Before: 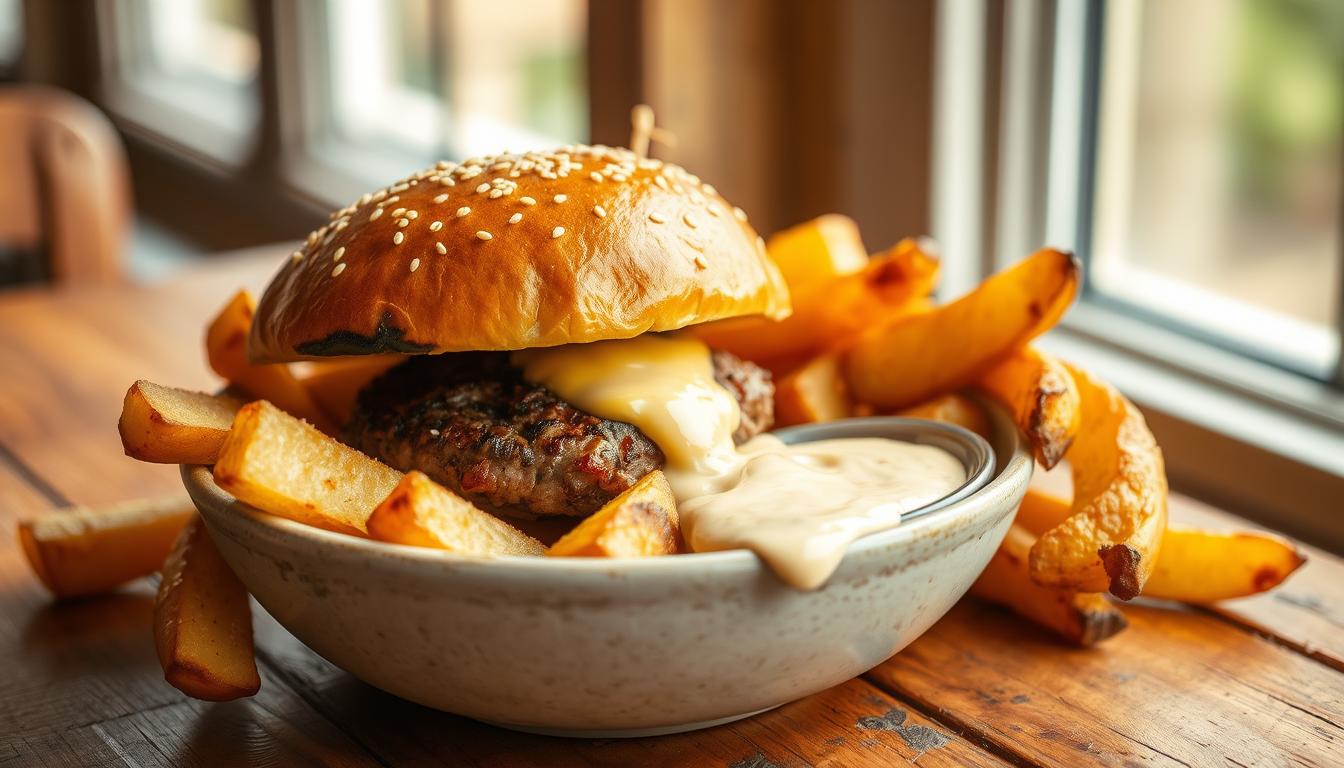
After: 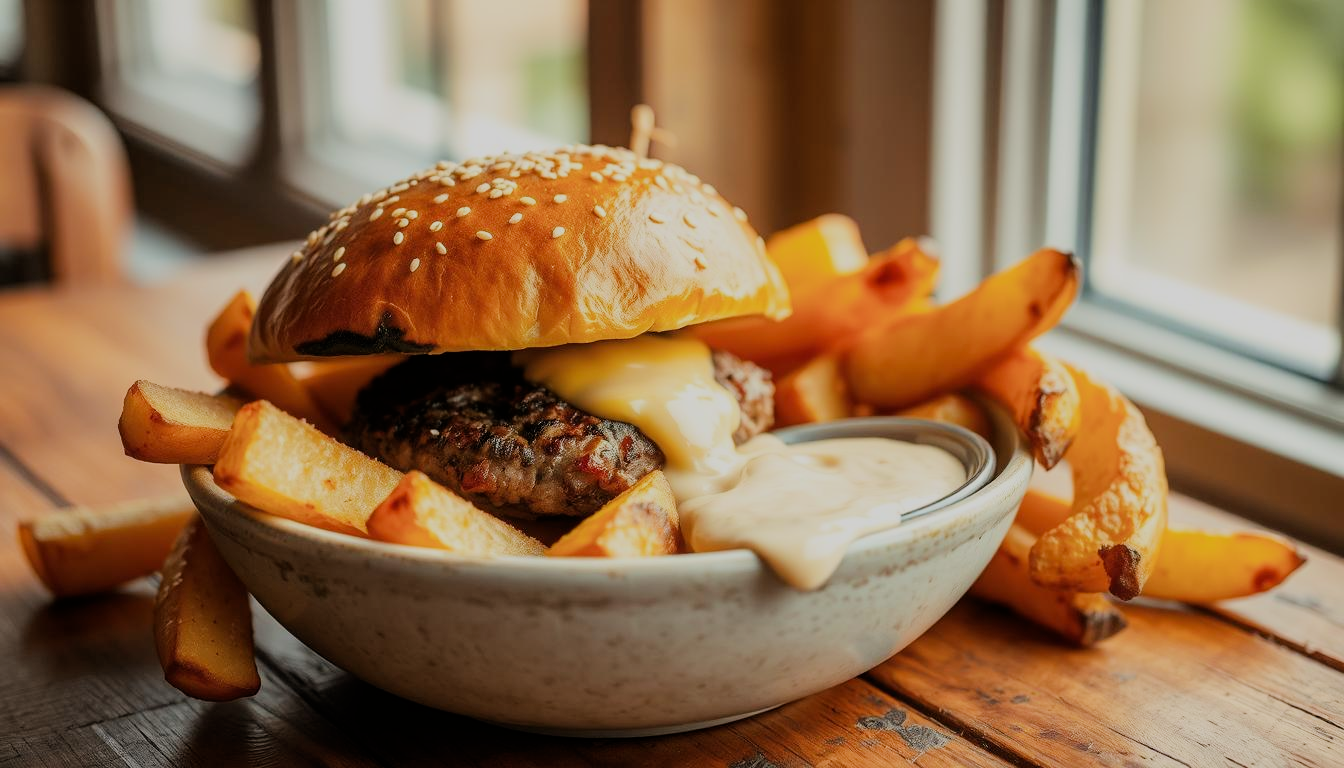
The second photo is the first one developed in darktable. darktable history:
filmic rgb: black relative exposure -7.29 EV, white relative exposure 5.09 EV, hardness 3.22
